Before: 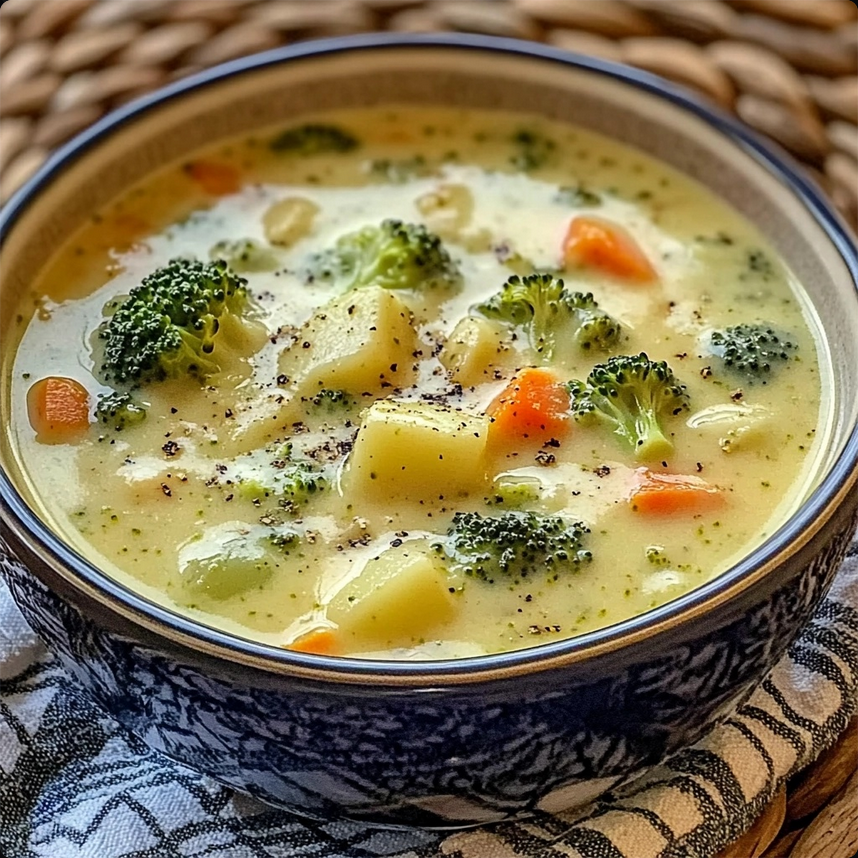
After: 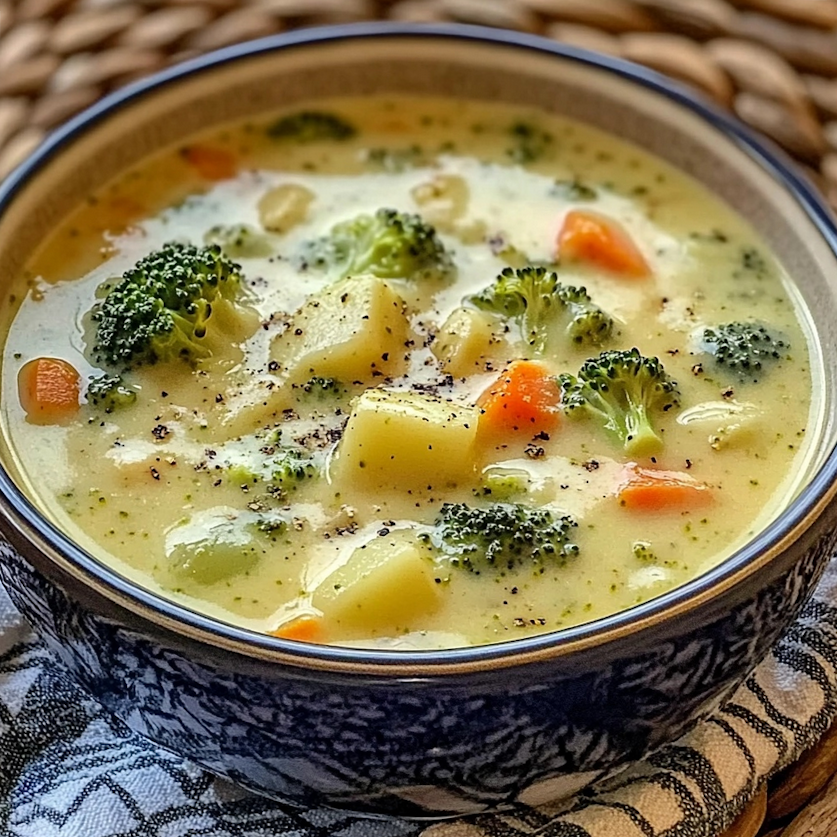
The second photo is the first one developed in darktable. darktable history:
crop and rotate: angle -1.42°
